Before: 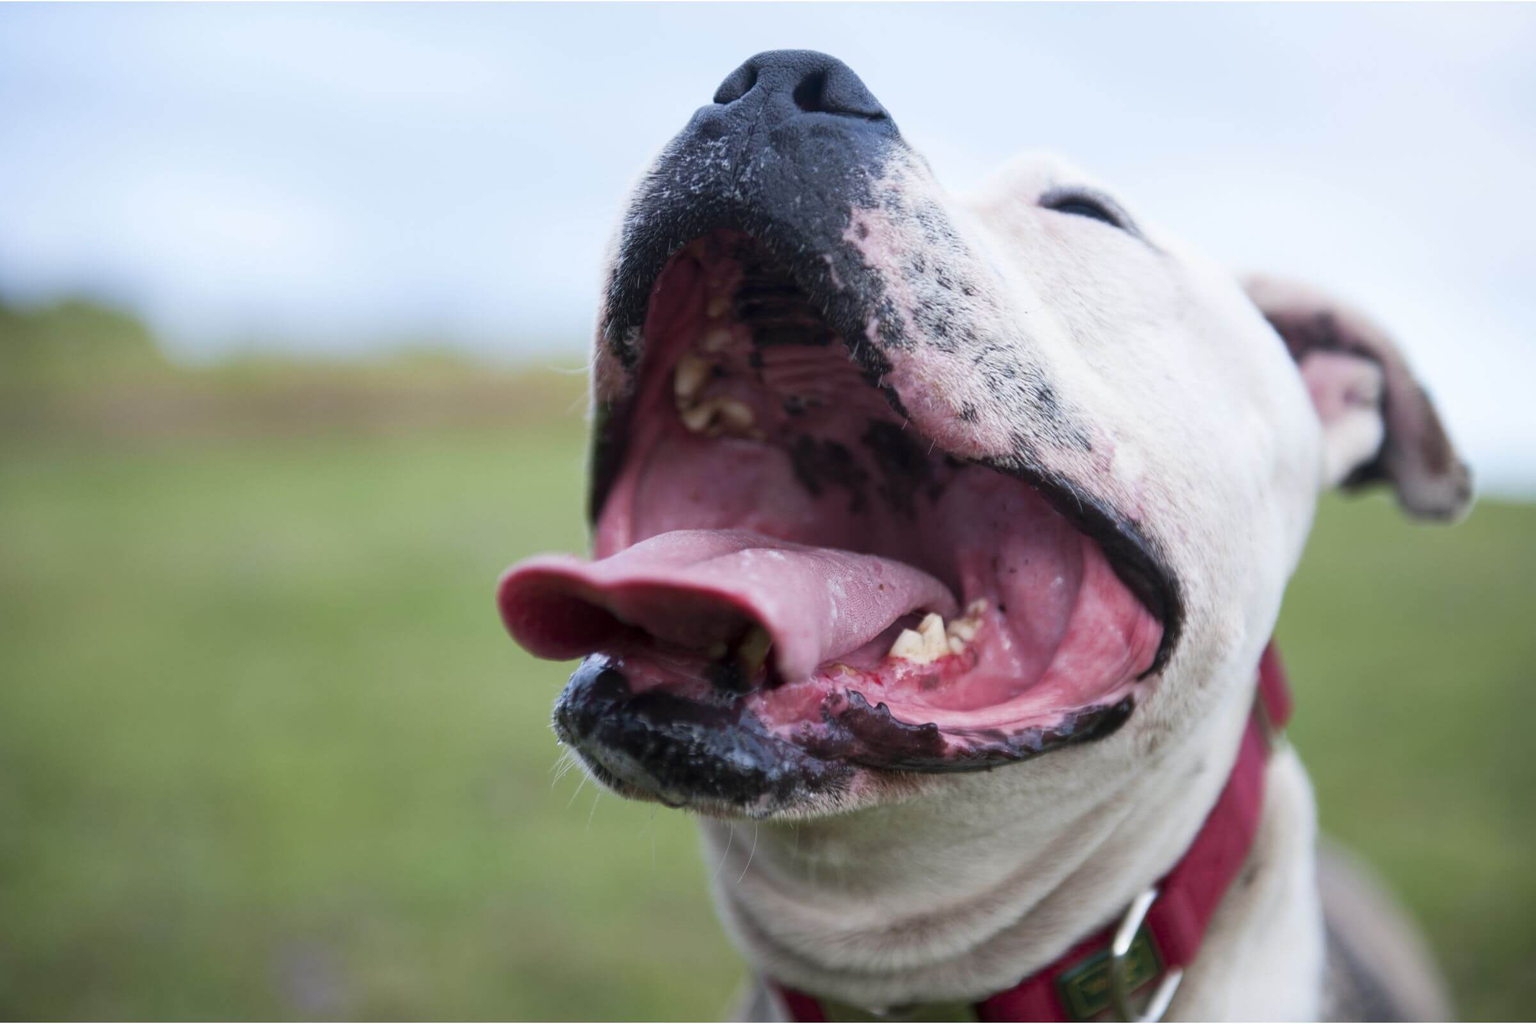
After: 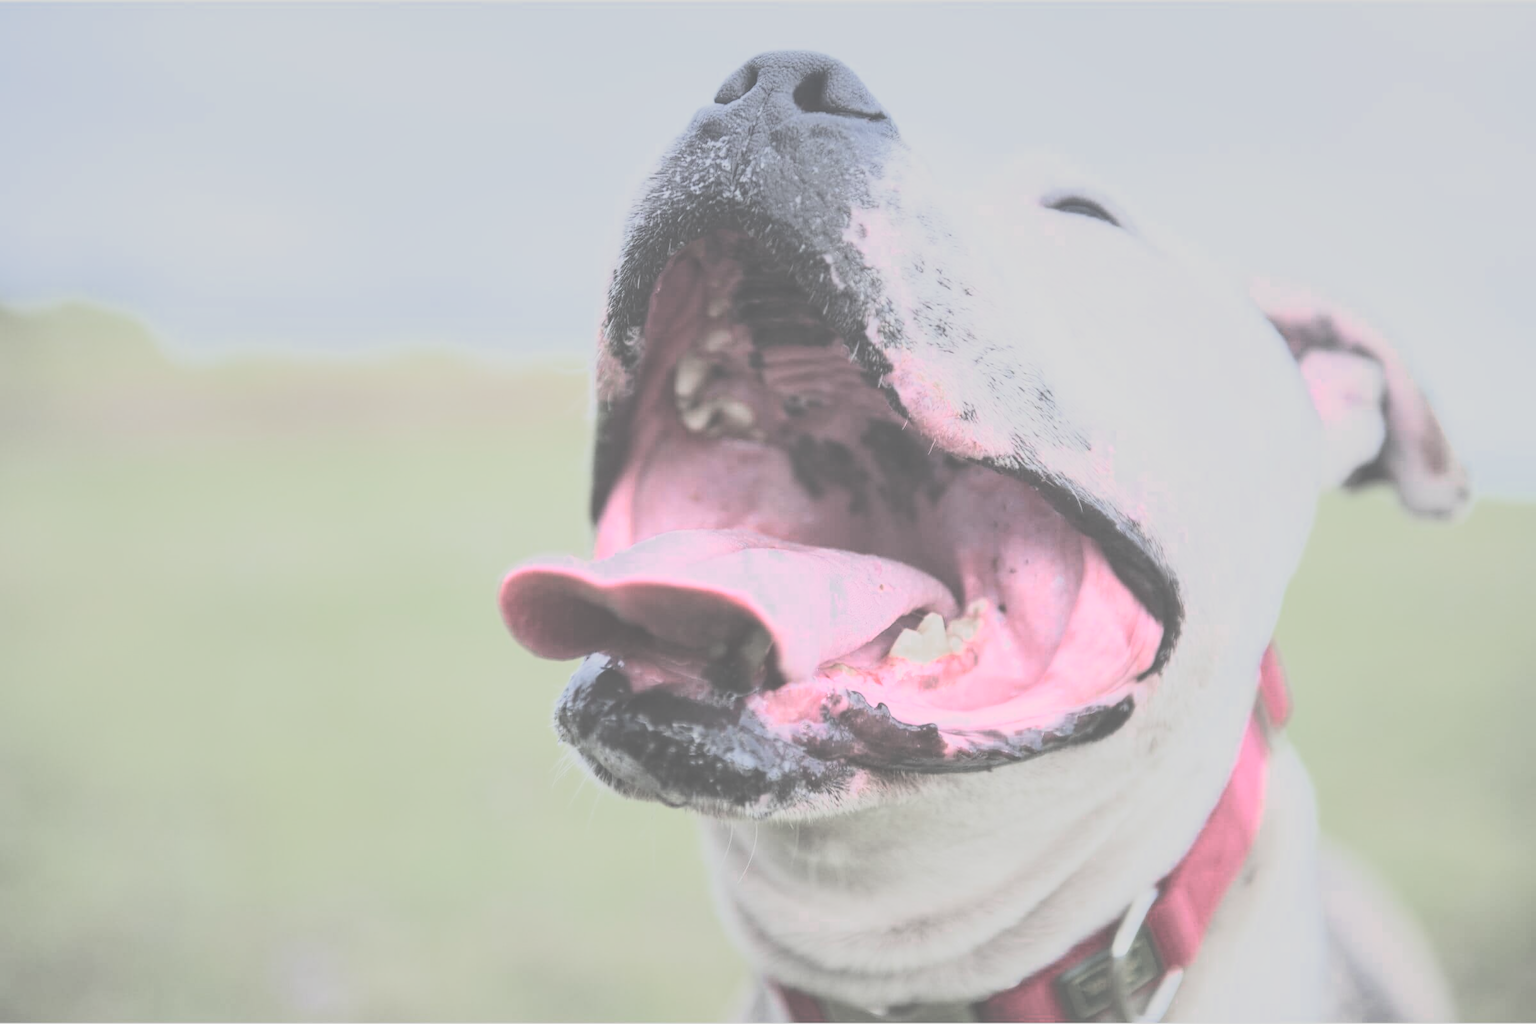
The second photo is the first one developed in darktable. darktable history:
exposure: black level correction -0.071, exposure 0.5 EV, compensate highlight preservation false
rgb curve: curves: ch0 [(0, 0) (0.21, 0.15) (0.24, 0.21) (0.5, 0.75) (0.75, 0.96) (0.89, 0.99) (1, 1)]; ch1 [(0, 0.02) (0.21, 0.13) (0.25, 0.2) (0.5, 0.67) (0.75, 0.9) (0.89, 0.97) (1, 1)]; ch2 [(0, 0.02) (0.21, 0.13) (0.25, 0.2) (0.5, 0.67) (0.75, 0.9) (0.89, 0.97) (1, 1)], compensate middle gray true
local contrast: detail 142%
color zones: curves: ch0 [(0, 0.6) (0.129, 0.508) (0.193, 0.483) (0.429, 0.5) (0.571, 0.5) (0.714, 0.5) (0.857, 0.5) (1, 0.6)]; ch1 [(0, 0.481) (0.112, 0.245) (0.213, 0.223) (0.429, 0.233) (0.571, 0.231) (0.683, 0.242) (0.857, 0.296) (1, 0.481)]
filmic rgb: middle gray luminance 18.42%, black relative exposure -10.5 EV, white relative exposure 3.4 EV, threshold 6 EV, target black luminance 0%, hardness 6.03, latitude 99%, contrast 0.847, shadows ↔ highlights balance 0.505%, add noise in highlights 0, preserve chrominance max RGB, color science v3 (2019), use custom middle-gray values true, iterations of high-quality reconstruction 0, contrast in highlights soft, enable highlight reconstruction true
